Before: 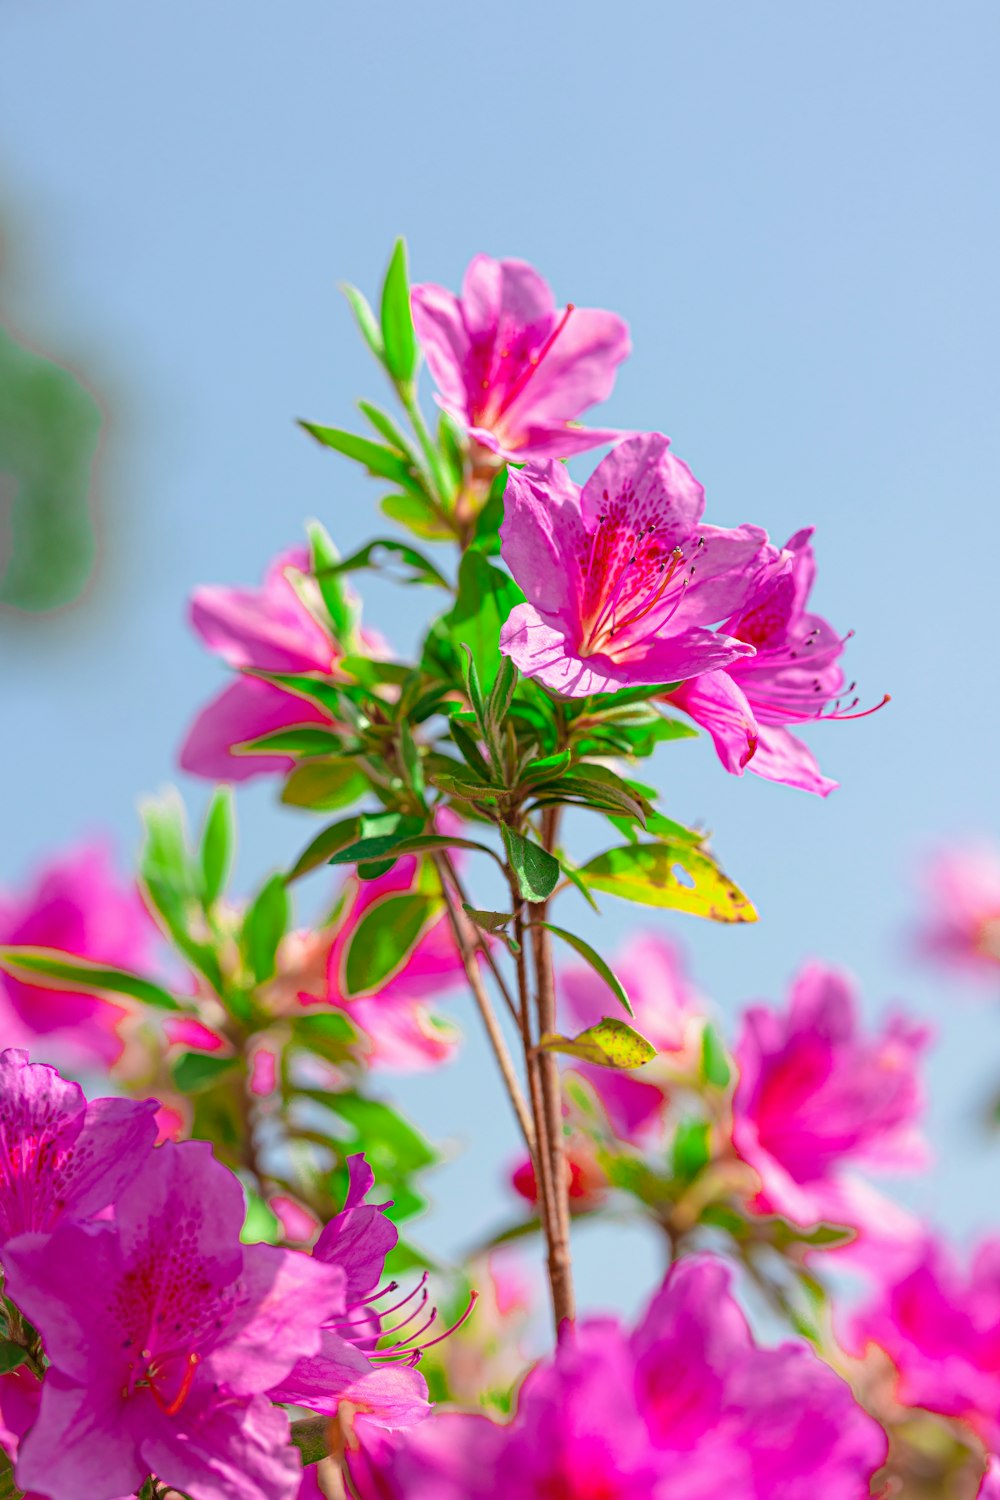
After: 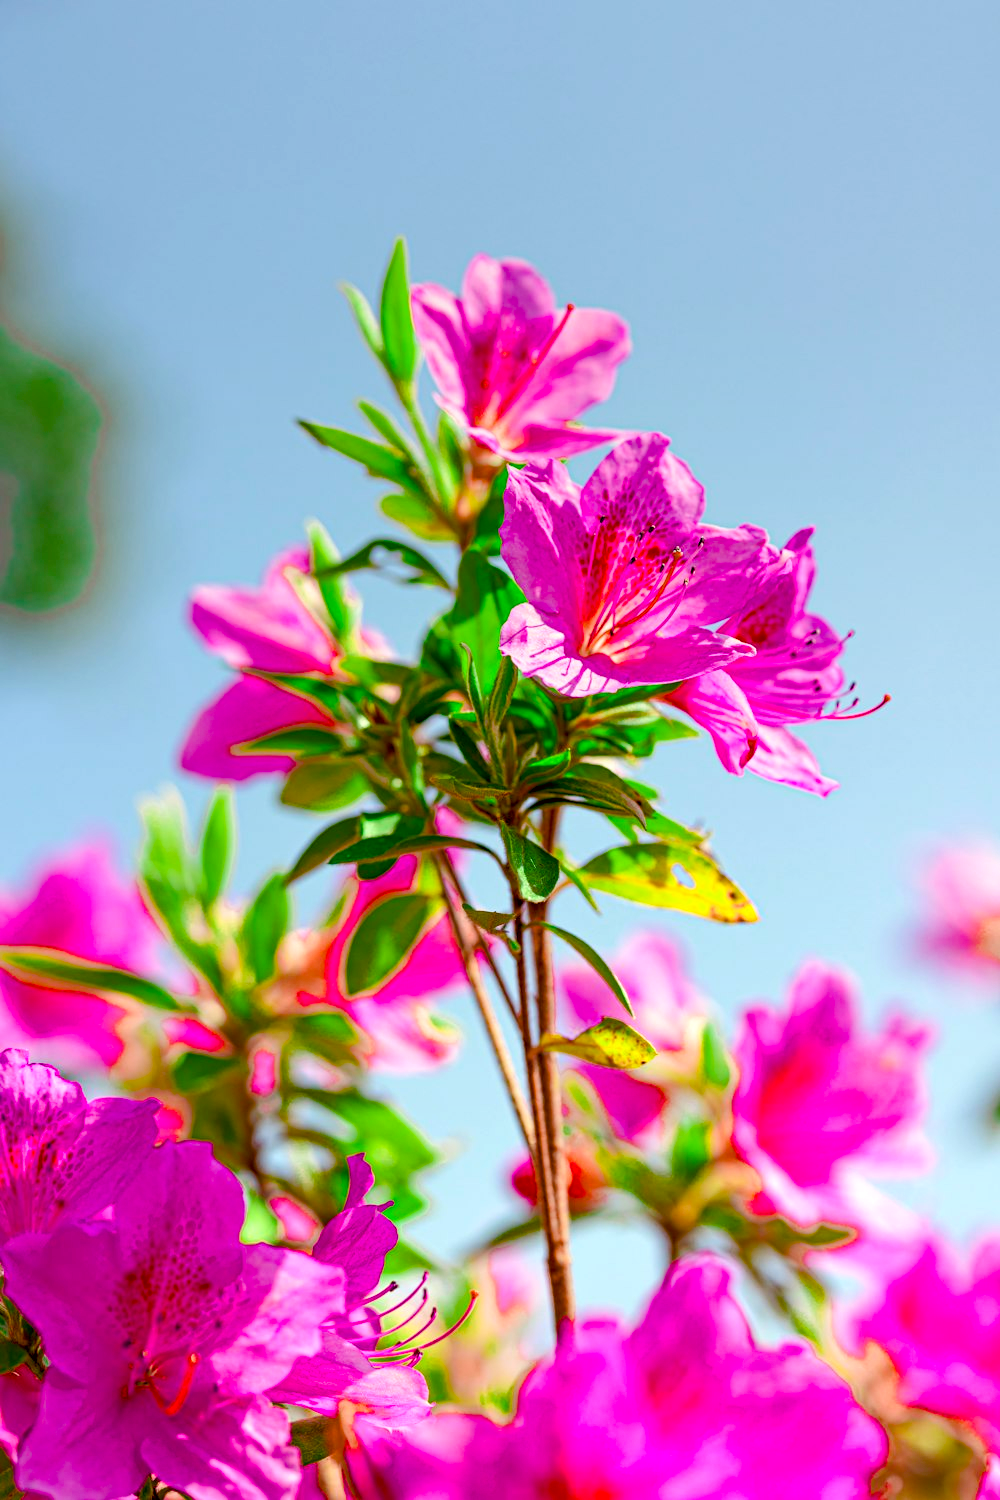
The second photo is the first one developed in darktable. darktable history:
tone equalizer: -8 EV -0.75 EV, -7 EV -0.7 EV, -6 EV -0.6 EV, -5 EV -0.4 EV, -3 EV 0.4 EV, -2 EV 0.6 EV, -1 EV 0.7 EV, +0 EV 0.75 EV, edges refinement/feathering 500, mask exposure compensation -1.57 EV, preserve details no
exposure: black level correction 0.001, compensate highlight preservation false
color balance rgb: global offset › luminance -0.5%, perceptual saturation grading › highlights -17.77%, perceptual saturation grading › mid-tones 33.1%, perceptual saturation grading › shadows 50.52%, perceptual brilliance grading › highlights 10.8%, perceptual brilliance grading › shadows -10.8%, global vibrance 24.22%, contrast -25%
haze removal: compatibility mode true, adaptive false
color correction: highlights a* -0.95, highlights b* 4.5, shadows a* 3.55
graduated density: on, module defaults
